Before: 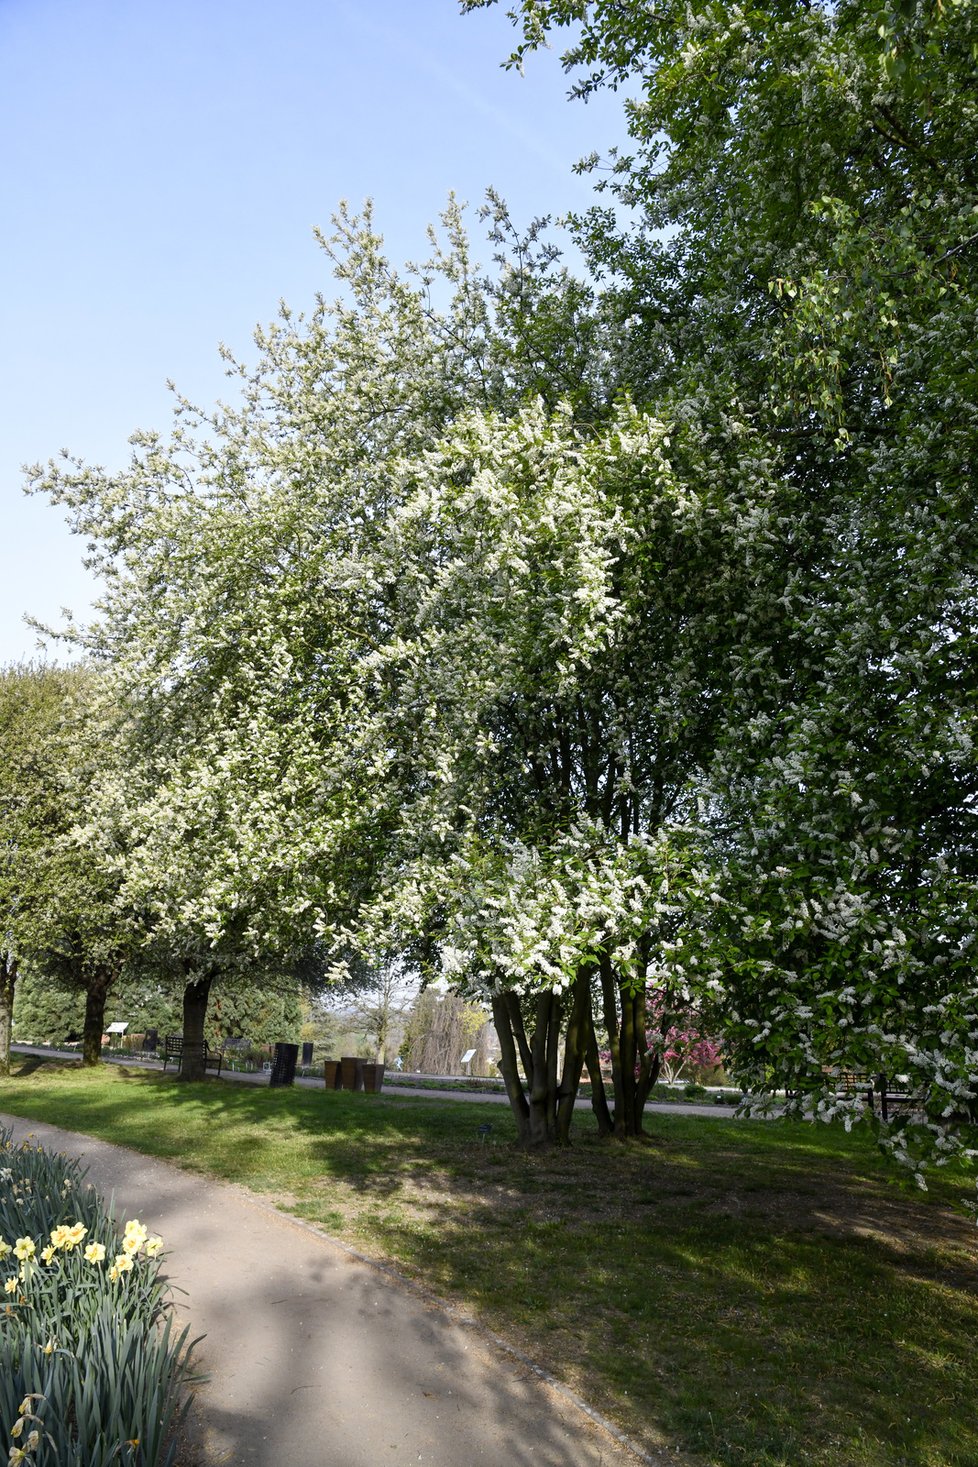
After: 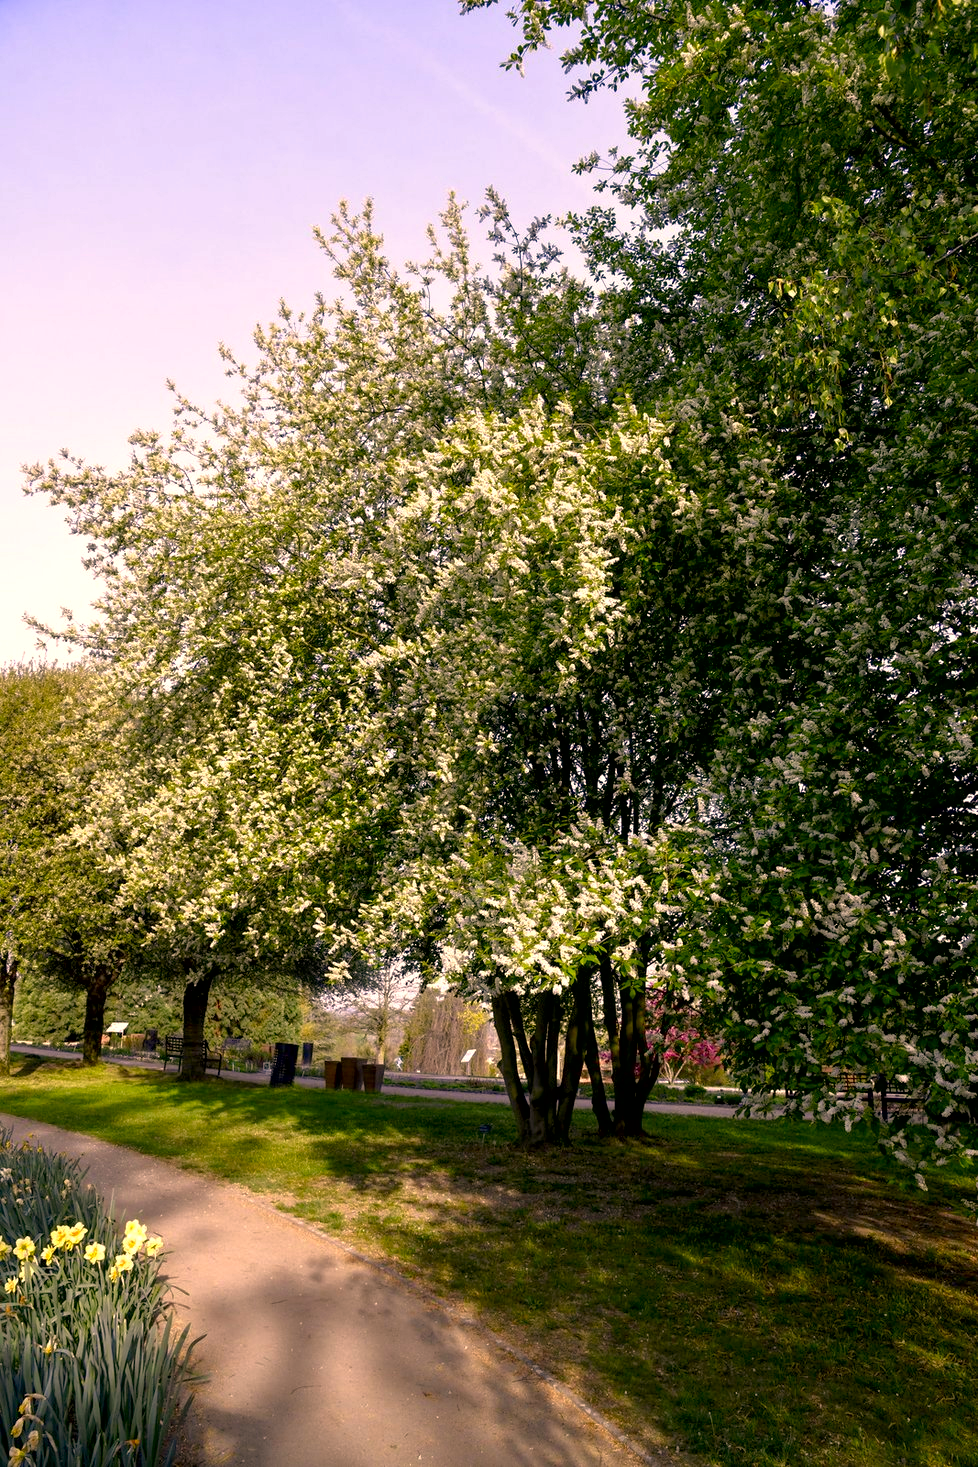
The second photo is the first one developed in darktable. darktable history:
contrast brightness saturation: brightness -0.02, saturation 0.365
exposure: black level correction 0.008, exposure 0.092 EV, compensate highlight preservation false
tone equalizer: -8 EV -0.001 EV, -7 EV 0.001 EV, -6 EV -0.005 EV, -5 EV -0.003 EV, -4 EV -0.057 EV, -3 EV -0.227 EV, -2 EV -0.258 EV, -1 EV 0.107 EV, +0 EV 0.289 EV, edges refinement/feathering 500, mask exposure compensation -1.57 EV, preserve details no
color correction: highlights a* 17.52, highlights b* 18.65
